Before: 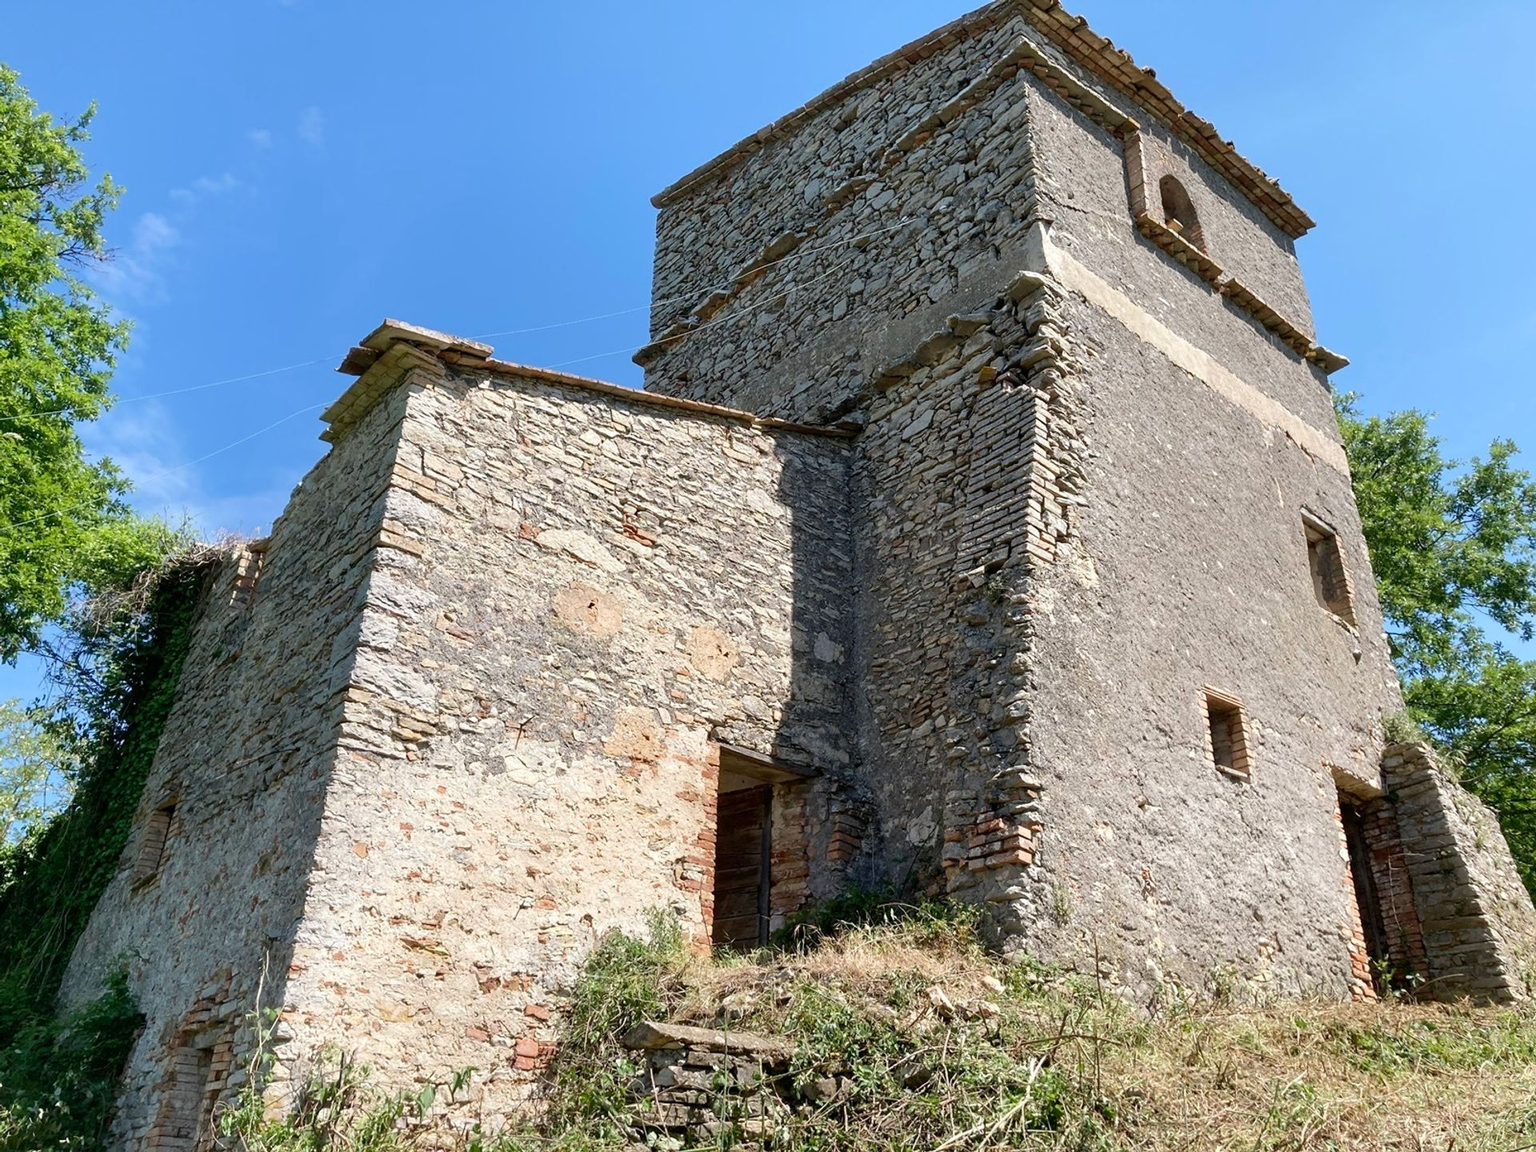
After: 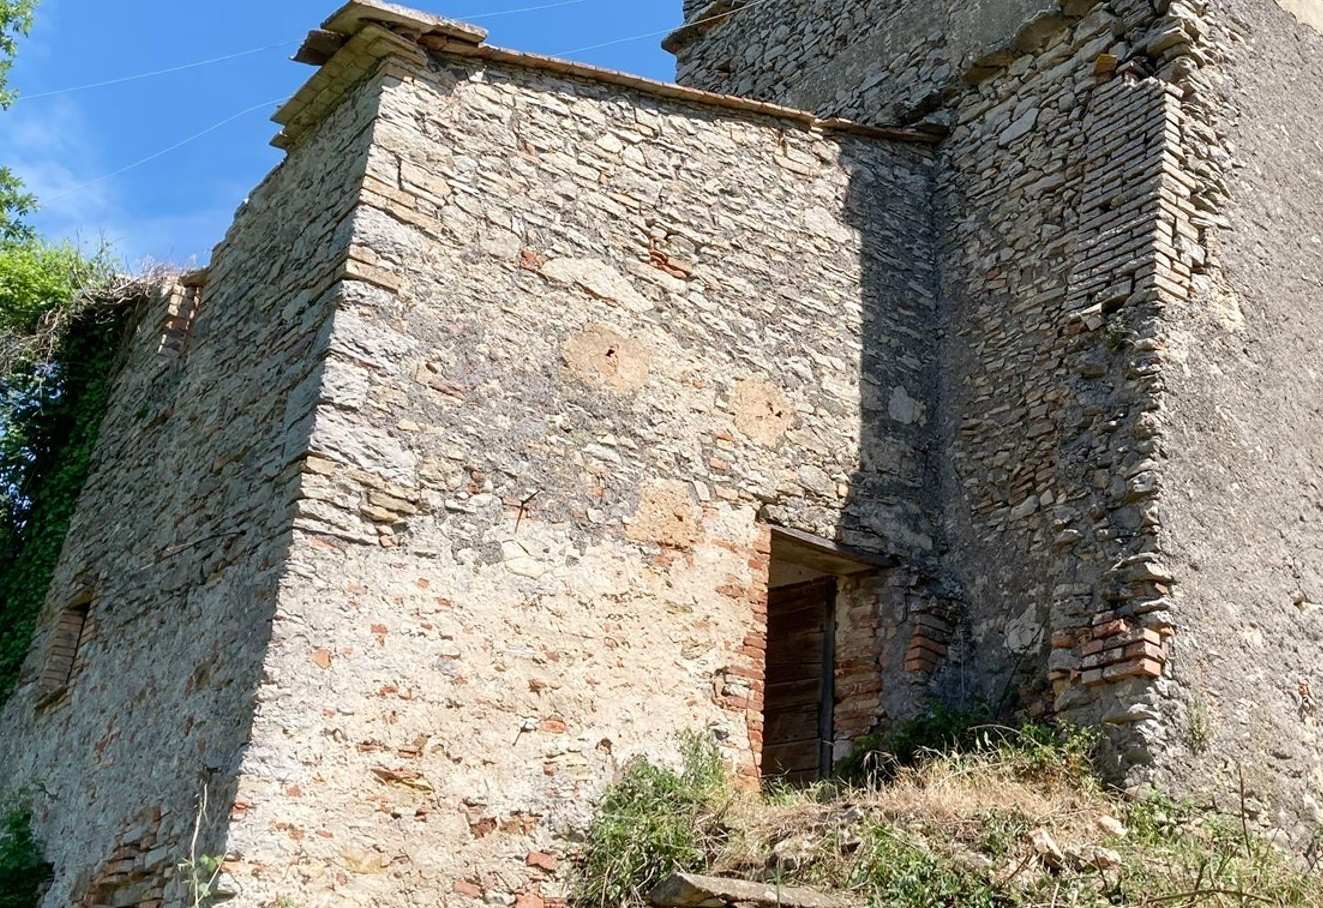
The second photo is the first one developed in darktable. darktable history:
crop: left 6.749%, top 28.116%, right 24.334%, bottom 8.778%
